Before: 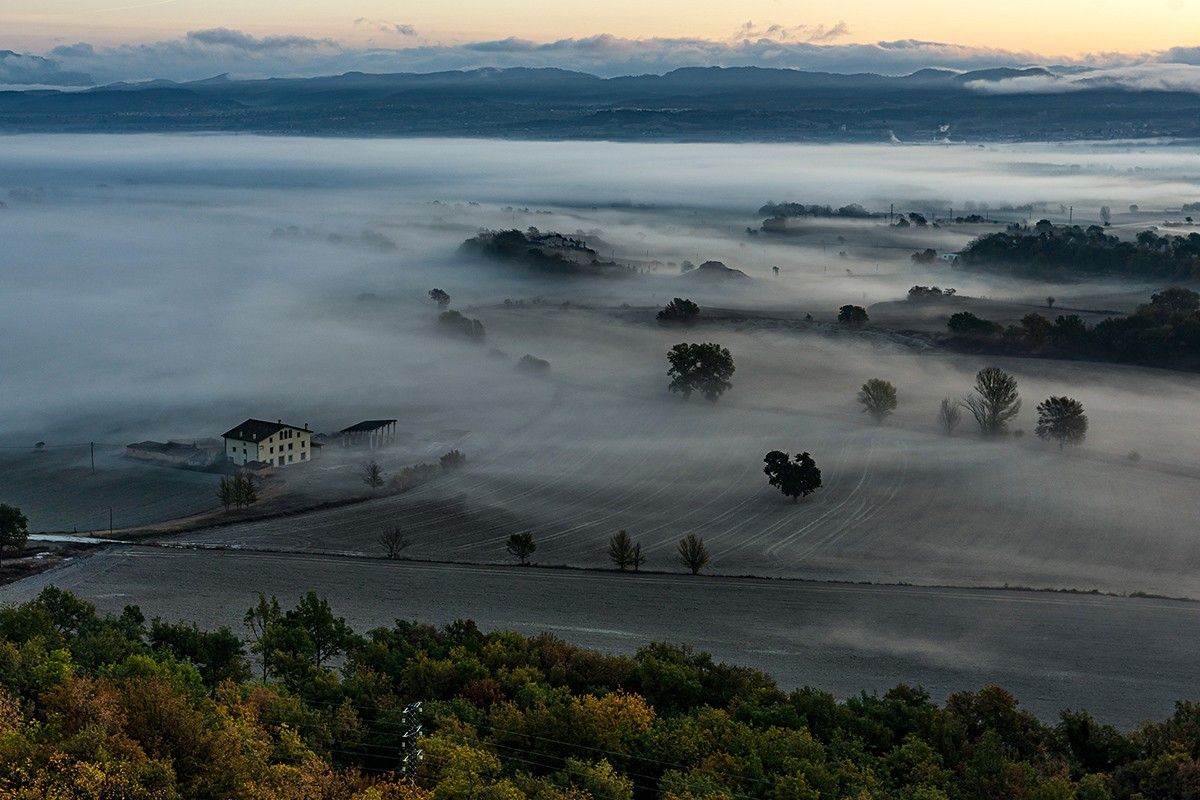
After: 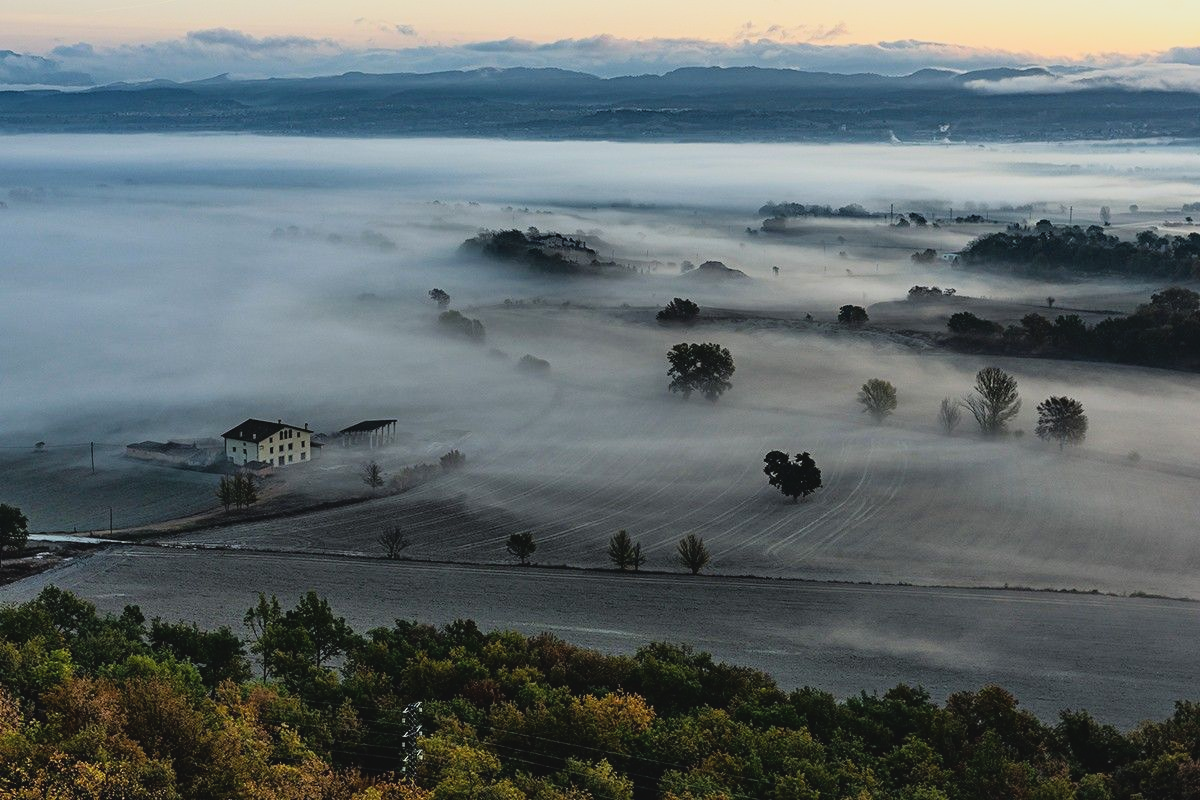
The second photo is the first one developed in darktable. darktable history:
contrast brightness saturation: contrast -0.102, saturation -0.087
tone curve: curves: ch0 [(0, 0.022) (0.114, 0.088) (0.282, 0.316) (0.446, 0.511) (0.613, 0.693) (0.786, 0.843) (0.999, 0.949)]; ch1 [(0, 0) (0.395, 0.343) (0.463, 0.427) (0.486, 0.474) (0.503, 0.5) (0.535, 0.522) (0.555, 0.546) (0.594, 0.614) (0.755, 0.793) (1, 1)]; ch2 [(0, 0) (0.369, 0.388) (0.449, 0.431) (0.501, 0.5) (0.528, 0.517) (0.561, 0.598) (0.697, 0.721) (1, 1)], color space Lab, linked channels, preserve colors none
